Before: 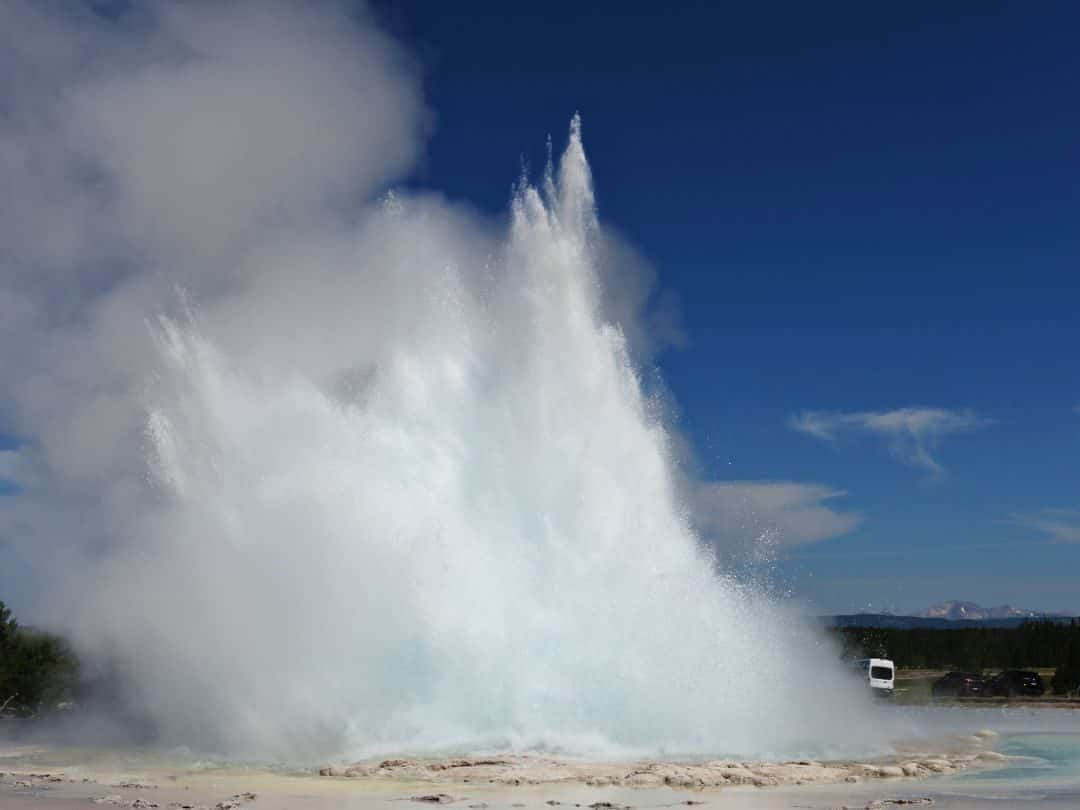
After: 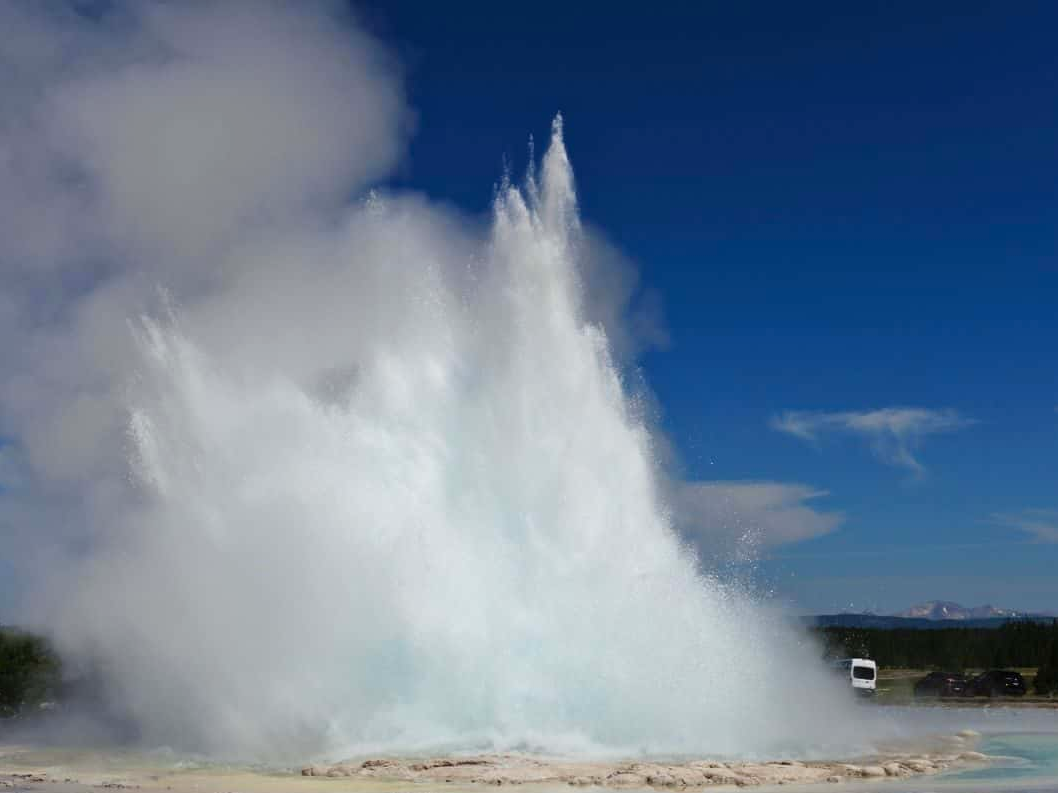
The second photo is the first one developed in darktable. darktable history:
tone equalizer: -7 EV 0.18 EV, -6 EV 0.12 EV, -5 EV 0.08 EV, -4 EV 0.04 EV, -2 EV -0.02 EV, -1 EV -0.04 EV, +0 EV -0.06 EV, luminance estimator HSV value / RGB max
crop: left 1.743%, right 0.268%, bottom 2.011%
contrast brightness saturation: saturation 0.13
